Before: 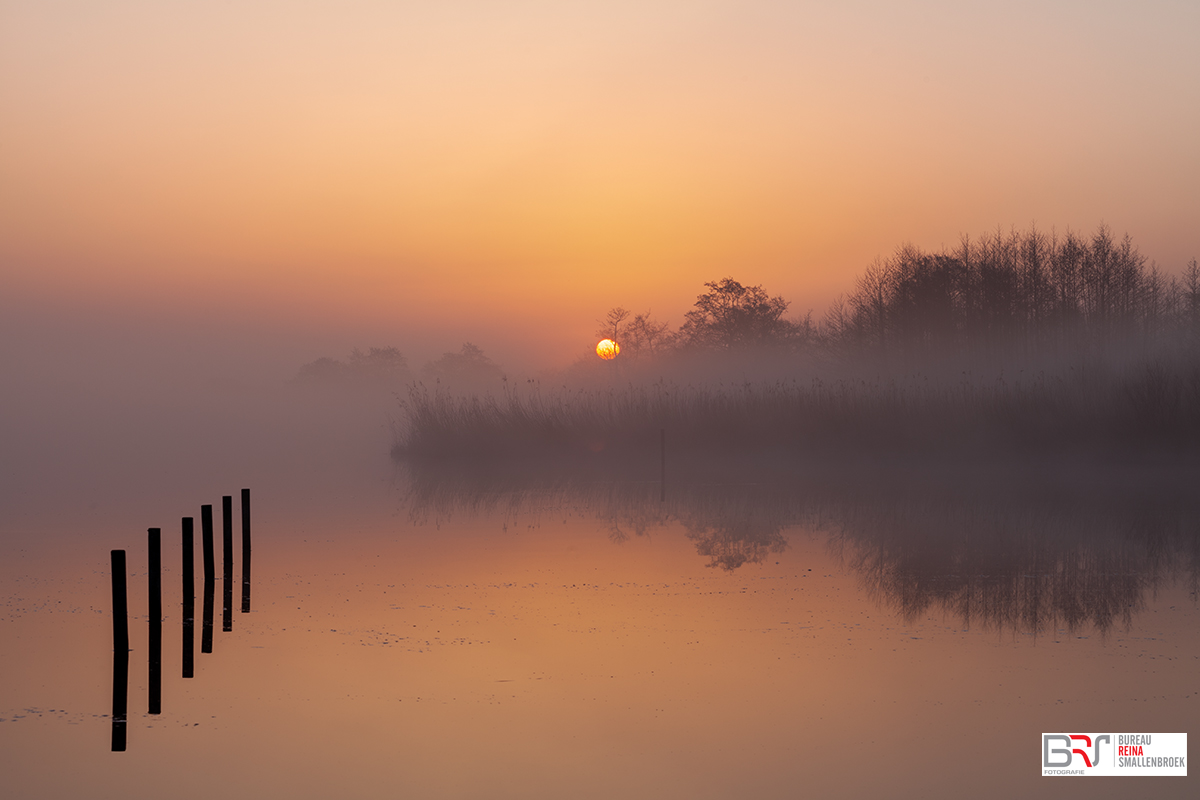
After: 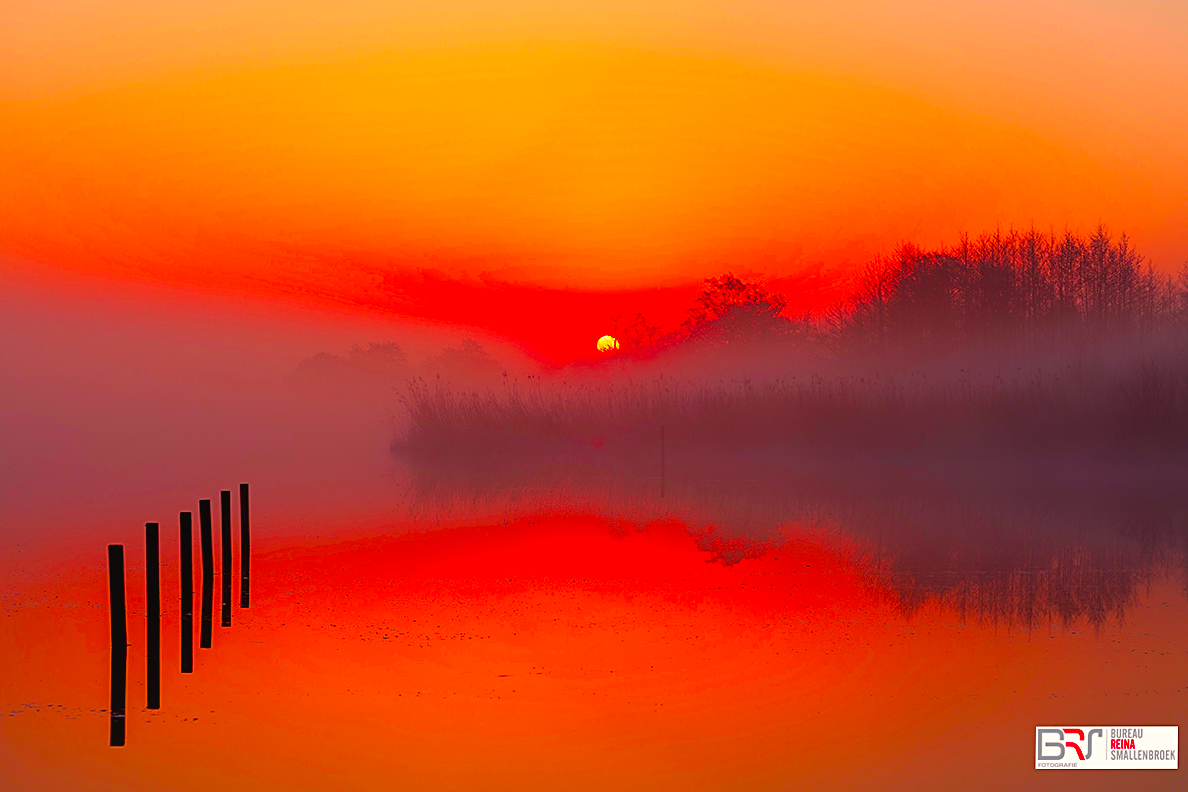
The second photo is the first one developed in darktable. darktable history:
color balance rgb: shadows lift › chroma 2%, shadows lift › hue 50°, power › hue 60°, highlights gain › chroma 1%, highlights gain › hue 60°, global offset › luminance 0.25%, global vibrance 30%
sharpen: on, module defaults
shadows and highlights: shadows 62.66, white point adjustment 0.37, highlights -34.44, compress 83.82%
color correction: saturation 3
rotate and perspective: rotation 0.174°, lens shift (vertical) 0.013, lens shift (horizontal) 0.019, shear 0.001, automatic cropping original format, crop left 0.007, crop right 0.991, crop top 0.016, crop bottom 0.997
